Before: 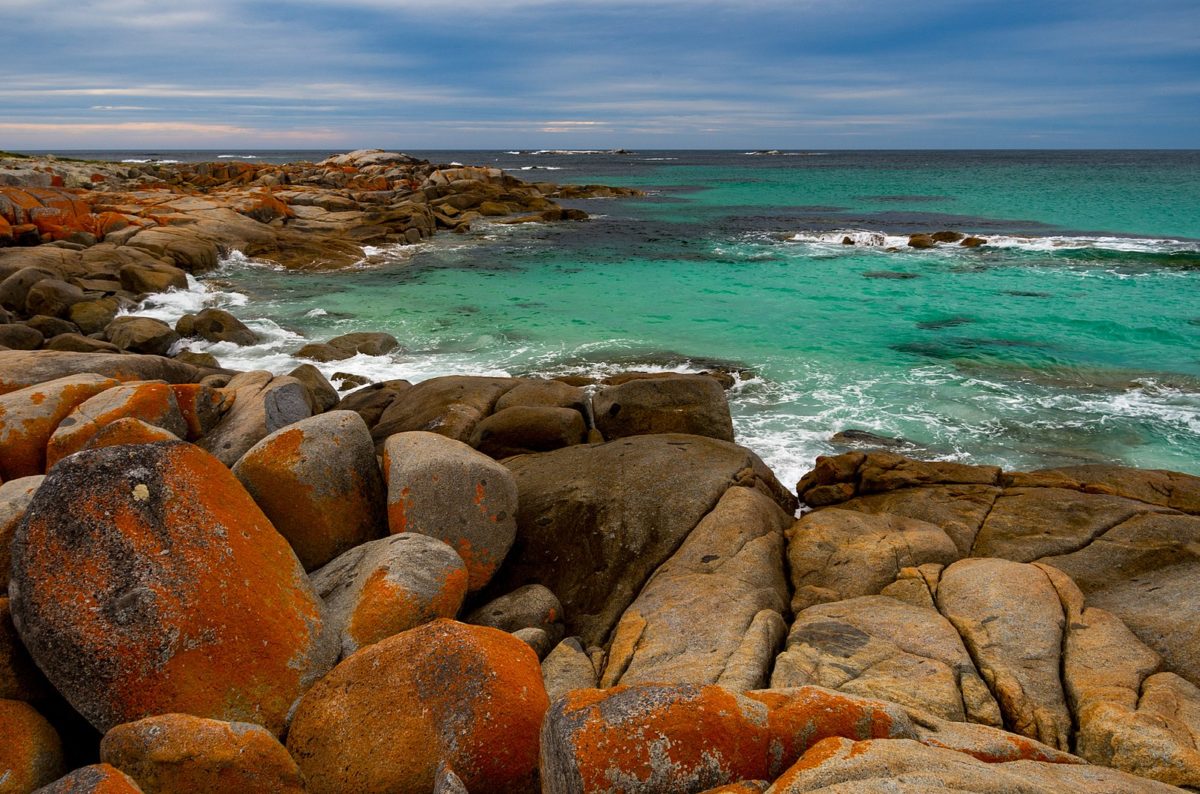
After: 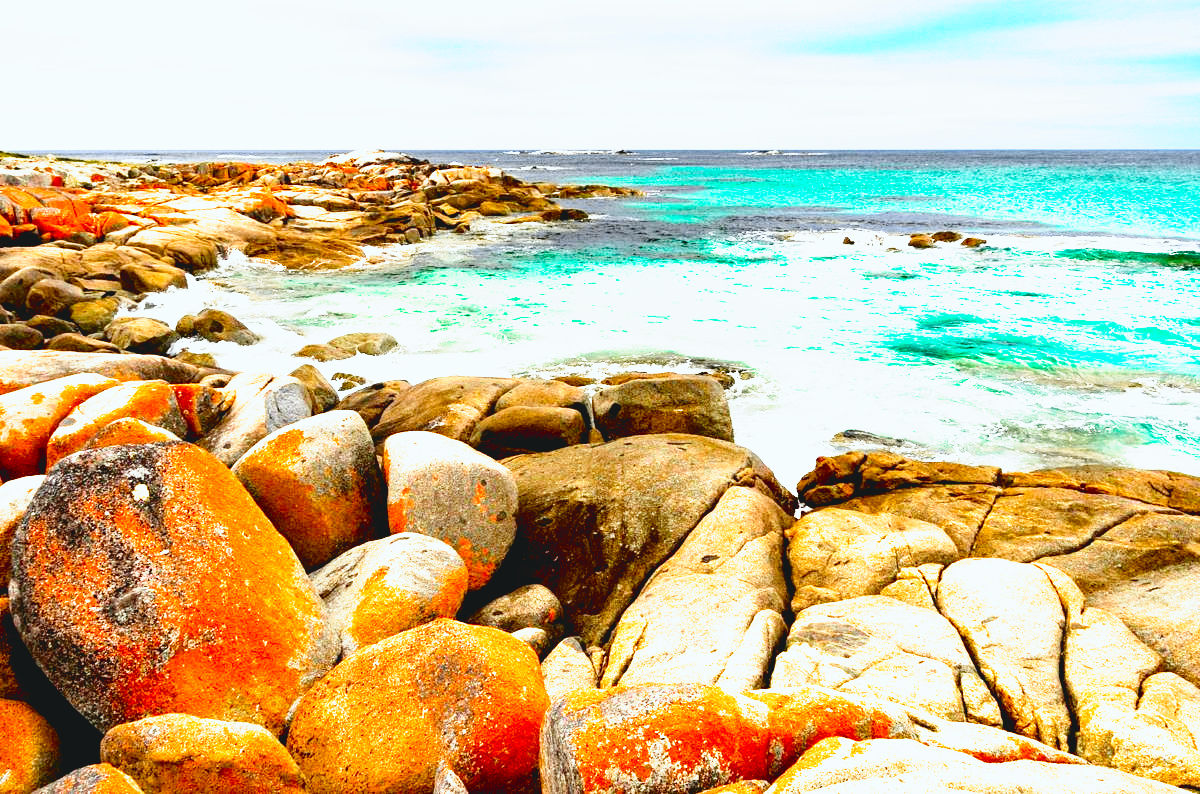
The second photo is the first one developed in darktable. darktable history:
filmic rgb: middle gray luminance 8.8%, black relative exposure -6.3 EV, white relative exposure 2.7 EV, threshold 6 EV, target black luminance 0%, hardness 4.74, latitude 73.47%, contrast 1.332, shadows ↔ highlights balance 10.13%, add noise in highlights 0, preserve chrominance no, color science v3 (2019), use custom middle-gray values true, iterations of high-quality reconstruction 0, contrast in highlights soft, enable highlight reconstruction true
exposure: exposure 1.089 EV, compensate highlight preservation false
tone curve: curves: ch0 [(0, 0.074) (0.129, 0.136) (0.285, 0.301) (0.689, 0.764) (0.854, 0.926) (0.987, 0.977)]; ch1 [(0, 0) (0.337, 0.249) (0.434, 0.437) (0.485, 0.491) (0.515, 0.495) (0.566, 0.57) (0.625, 0.625) (0.764, 0.806) (1, 1)]; ch2 [(0, 0) (0.314, 0.301) (0.401, 0.411) (0.505, 0.499) (0.54, 0.54) (0.608, 0.613) (0.706, 0.735) (1, 1)], color space Lab, independent channels, preserve colors none
